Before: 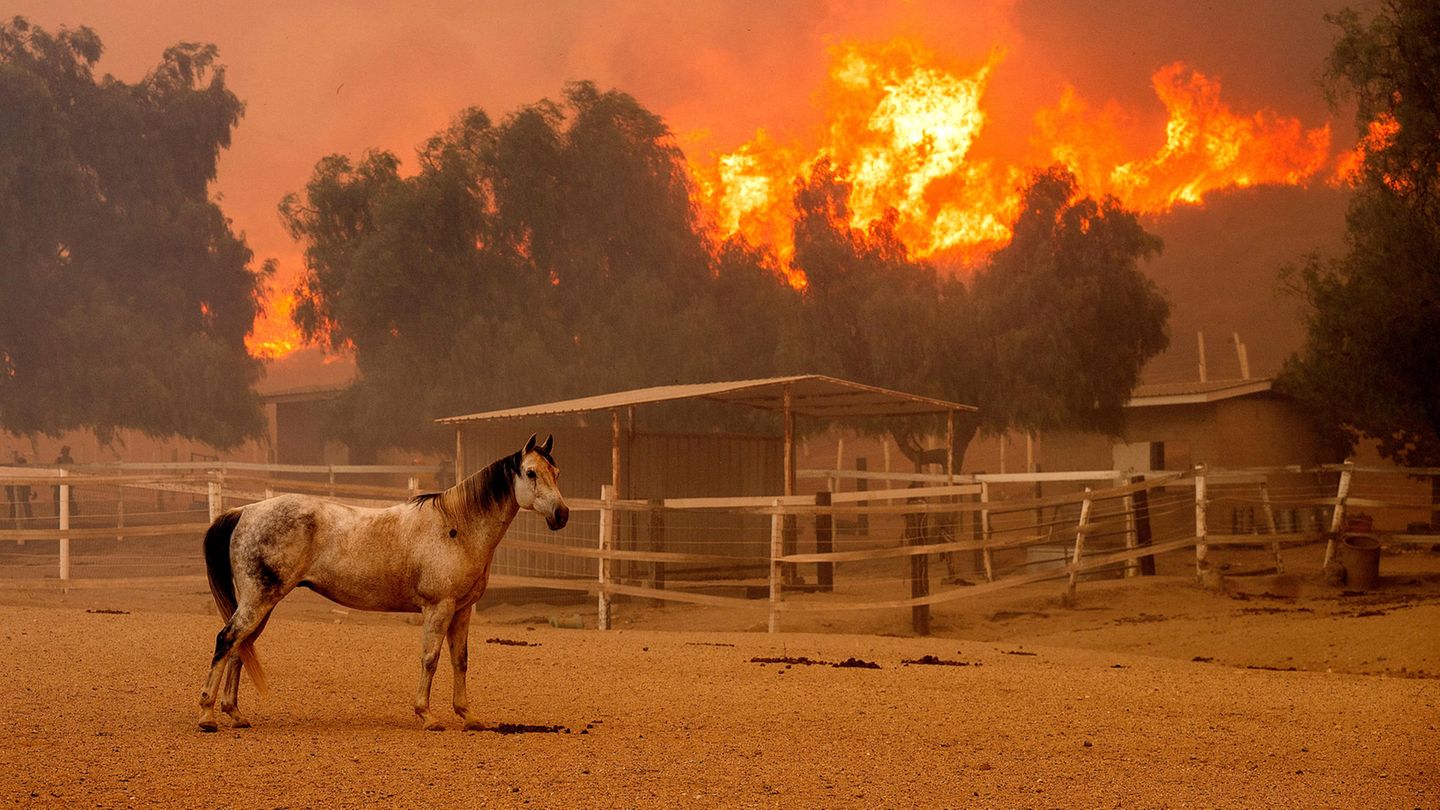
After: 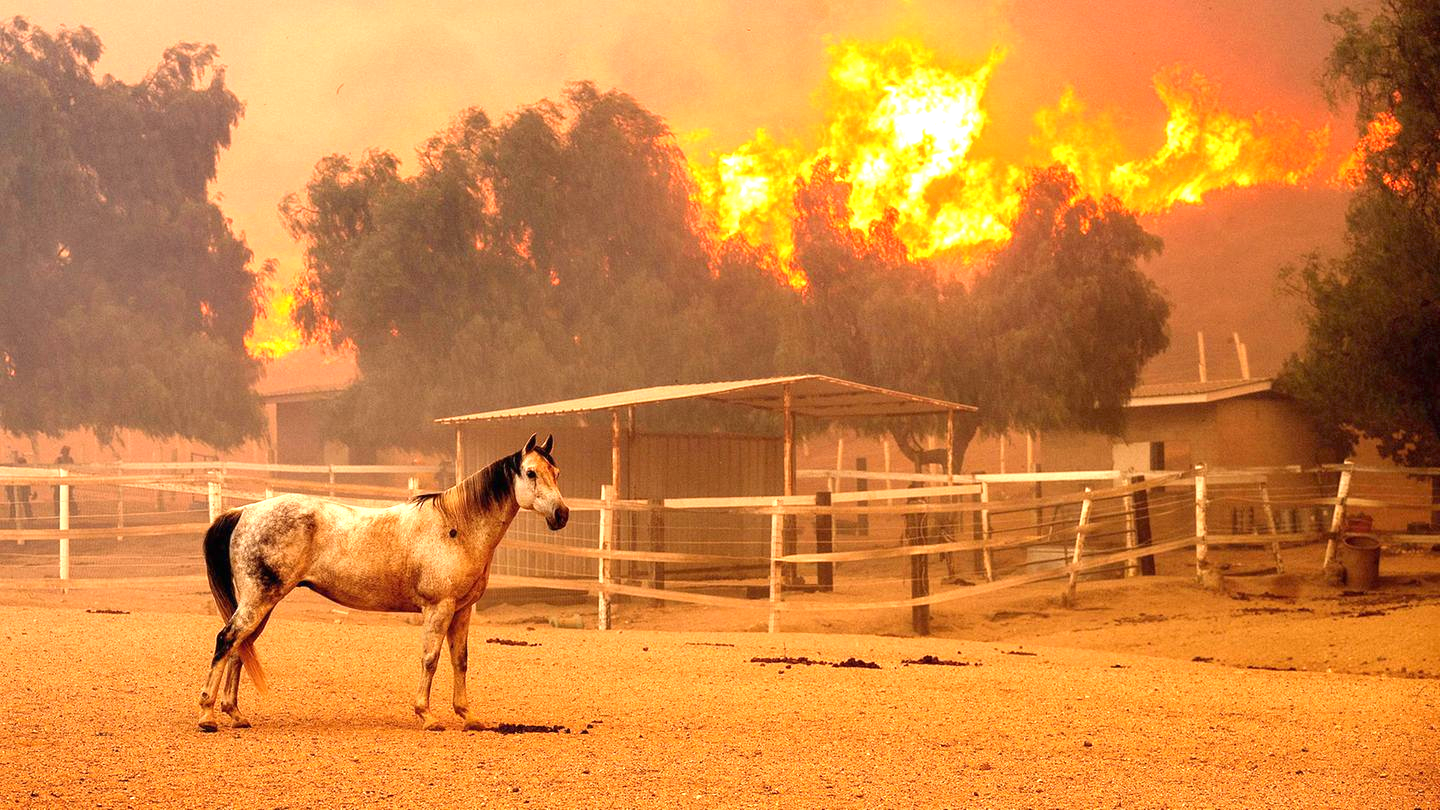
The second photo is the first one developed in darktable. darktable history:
exposure: black level correction 0, exposure 1.5 EV, compensate exposure bias true, compensate highlight preservation false
